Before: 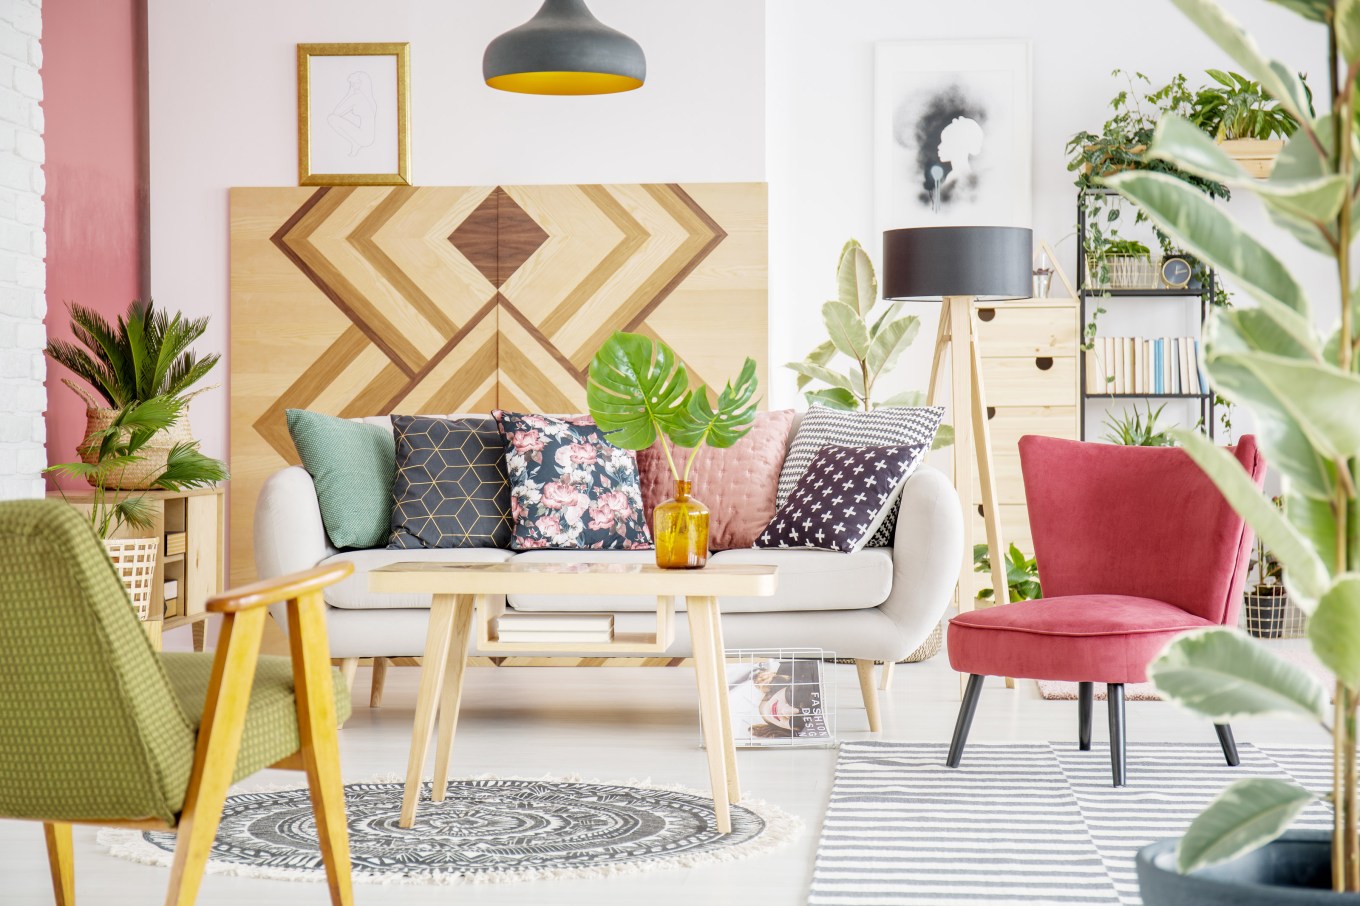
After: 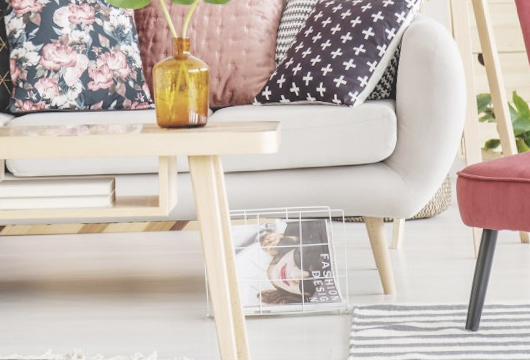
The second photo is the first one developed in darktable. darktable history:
crop: left 37.221%, top 45.169%, right 20.63%, bottom 13.777%
rotate and perspective: rotation -1.68°, lens shift (vertical) -0.146, crop left 0.049, crop right 0.912, crop top 0.032, crop bottom 0.96
color correction: saturation 0.8
exposure: black level correction -0.023, exposure -0.039 EV, compensate highlight preservation false
